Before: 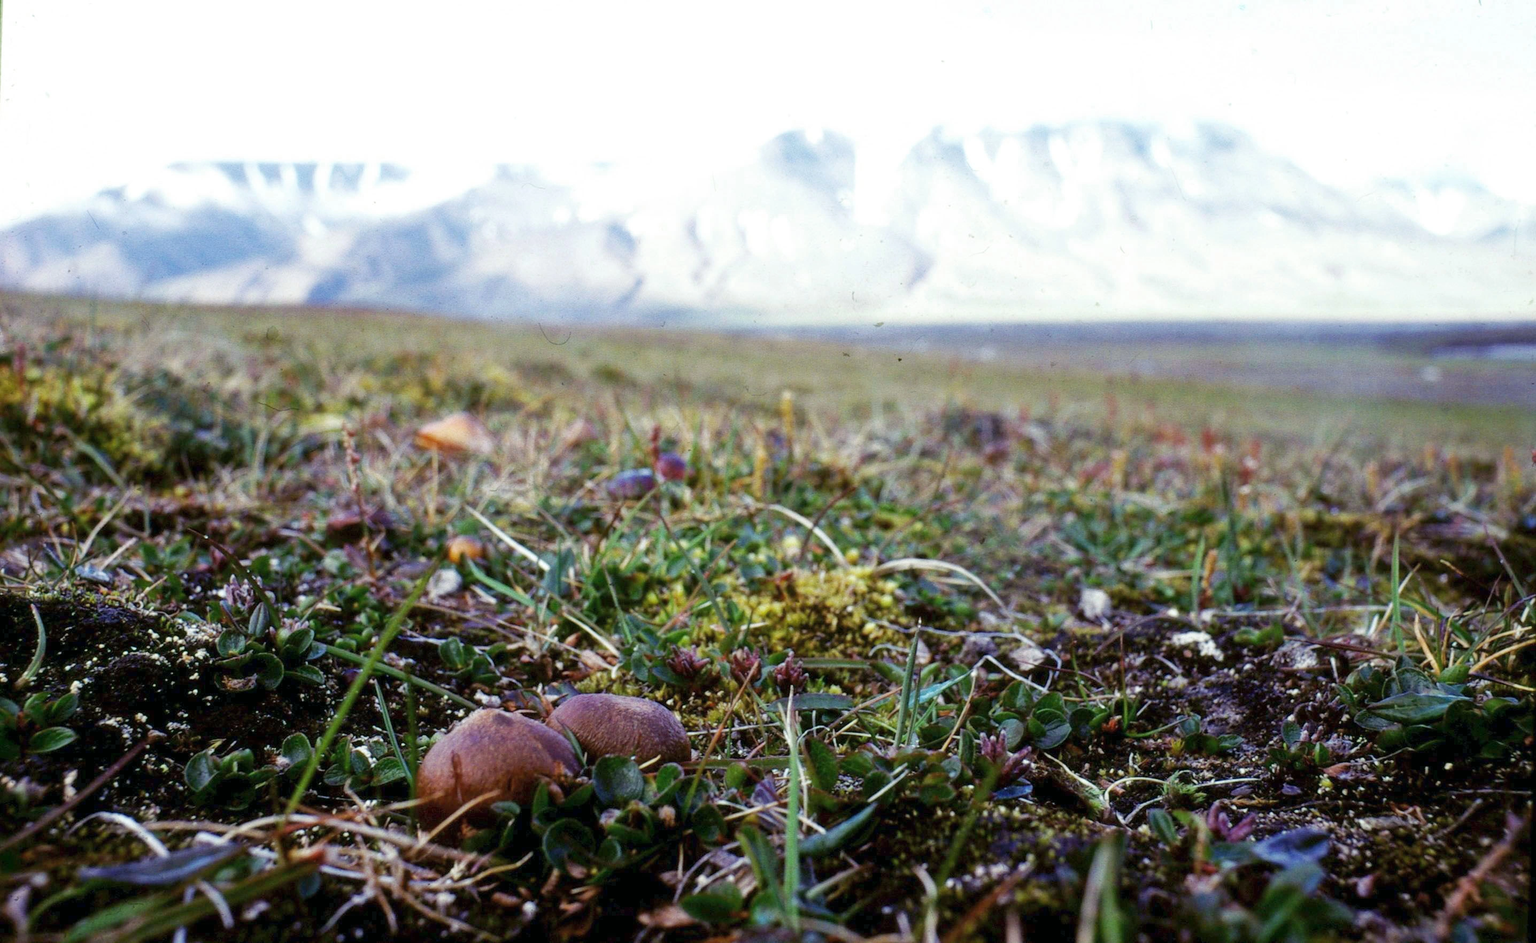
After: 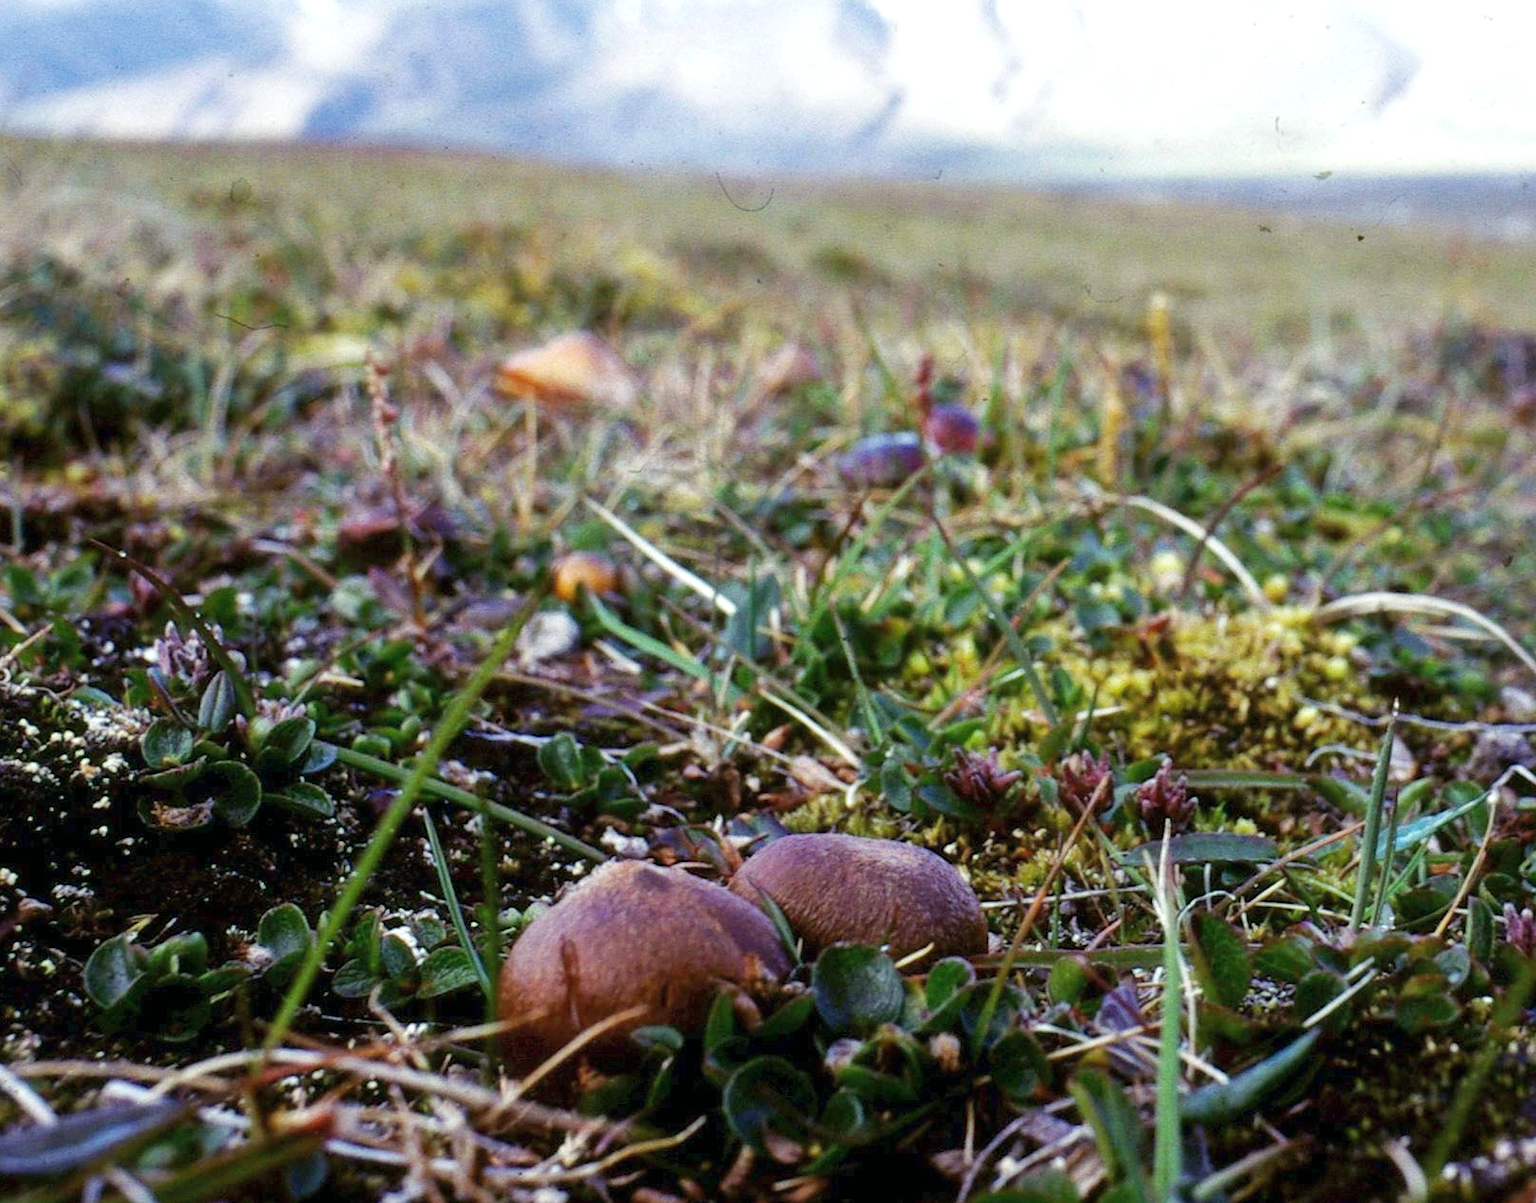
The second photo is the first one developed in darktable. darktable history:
crop: left 8.975%, top 24.004%, right 34.981%, bottom 4.422%
levels: levels [0, 0.476, 0.951]
